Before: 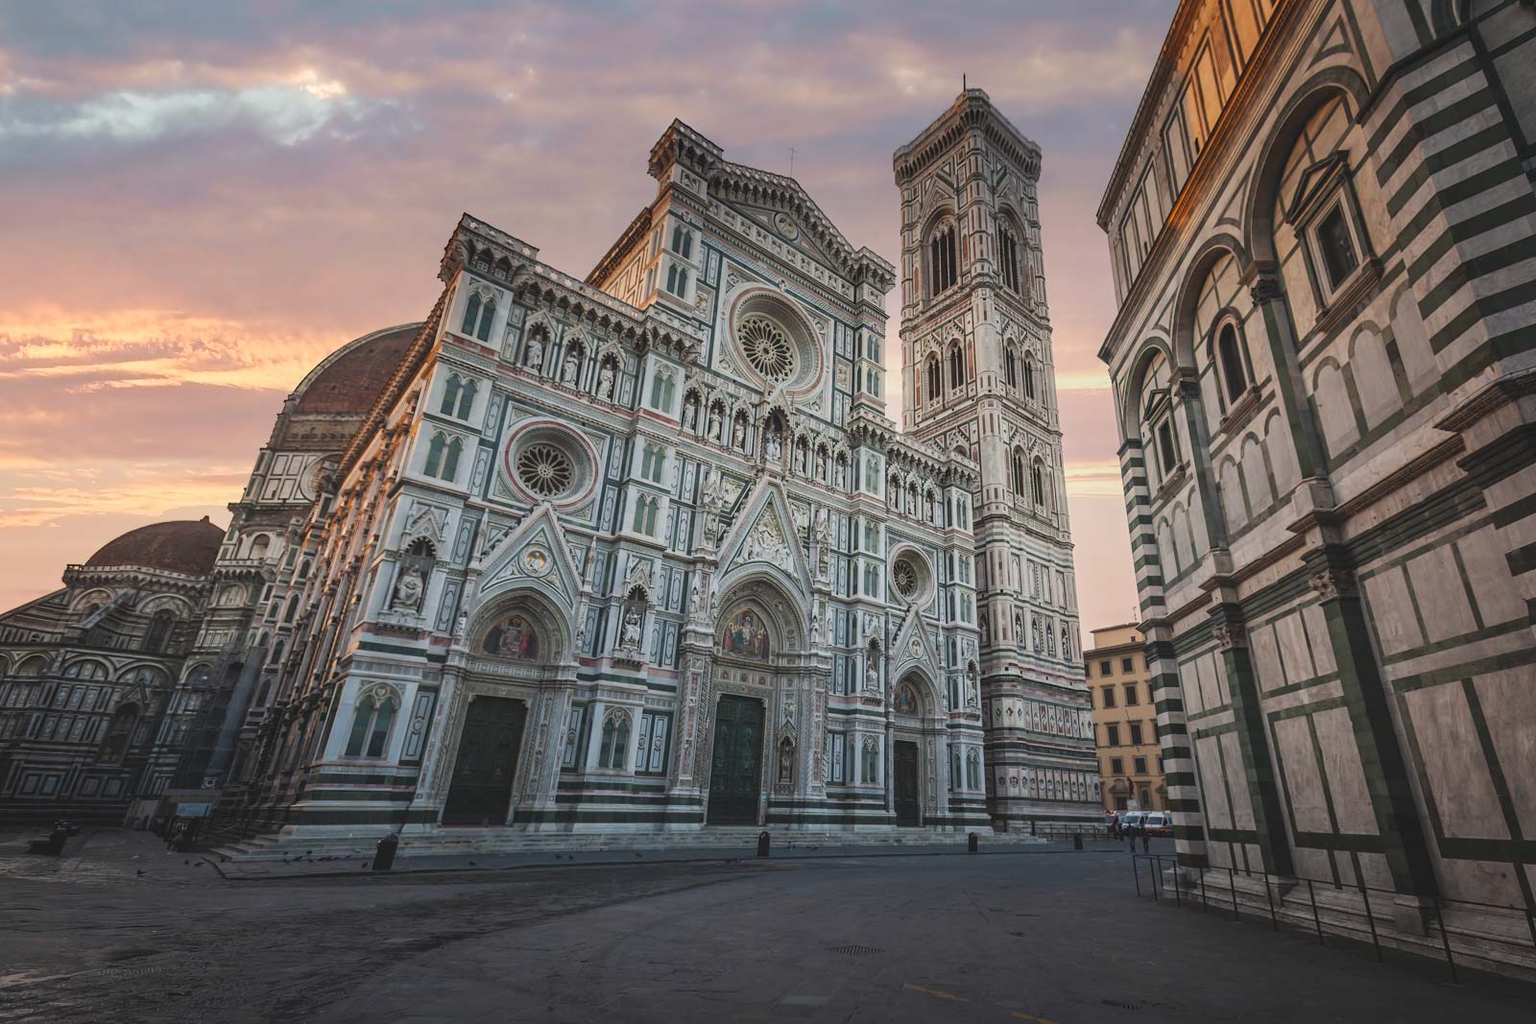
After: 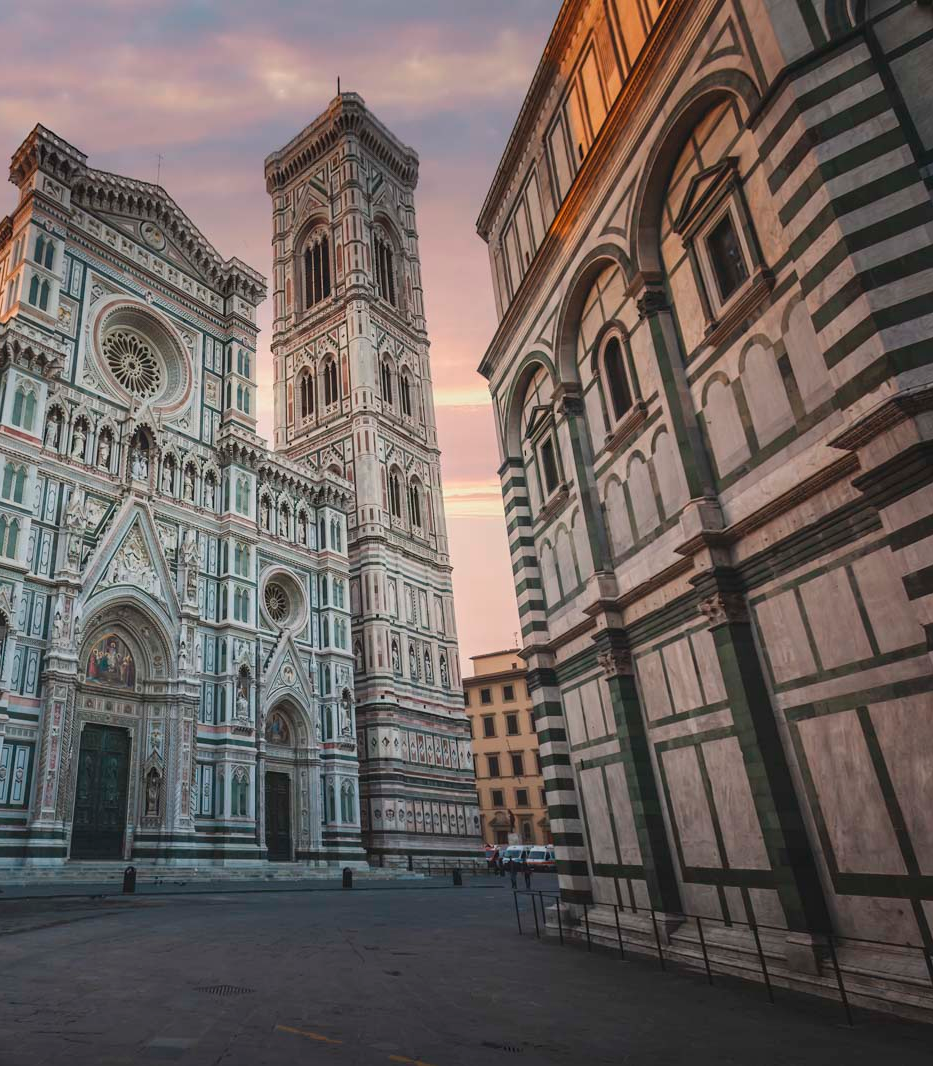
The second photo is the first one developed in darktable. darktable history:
crop: left 41.676%
